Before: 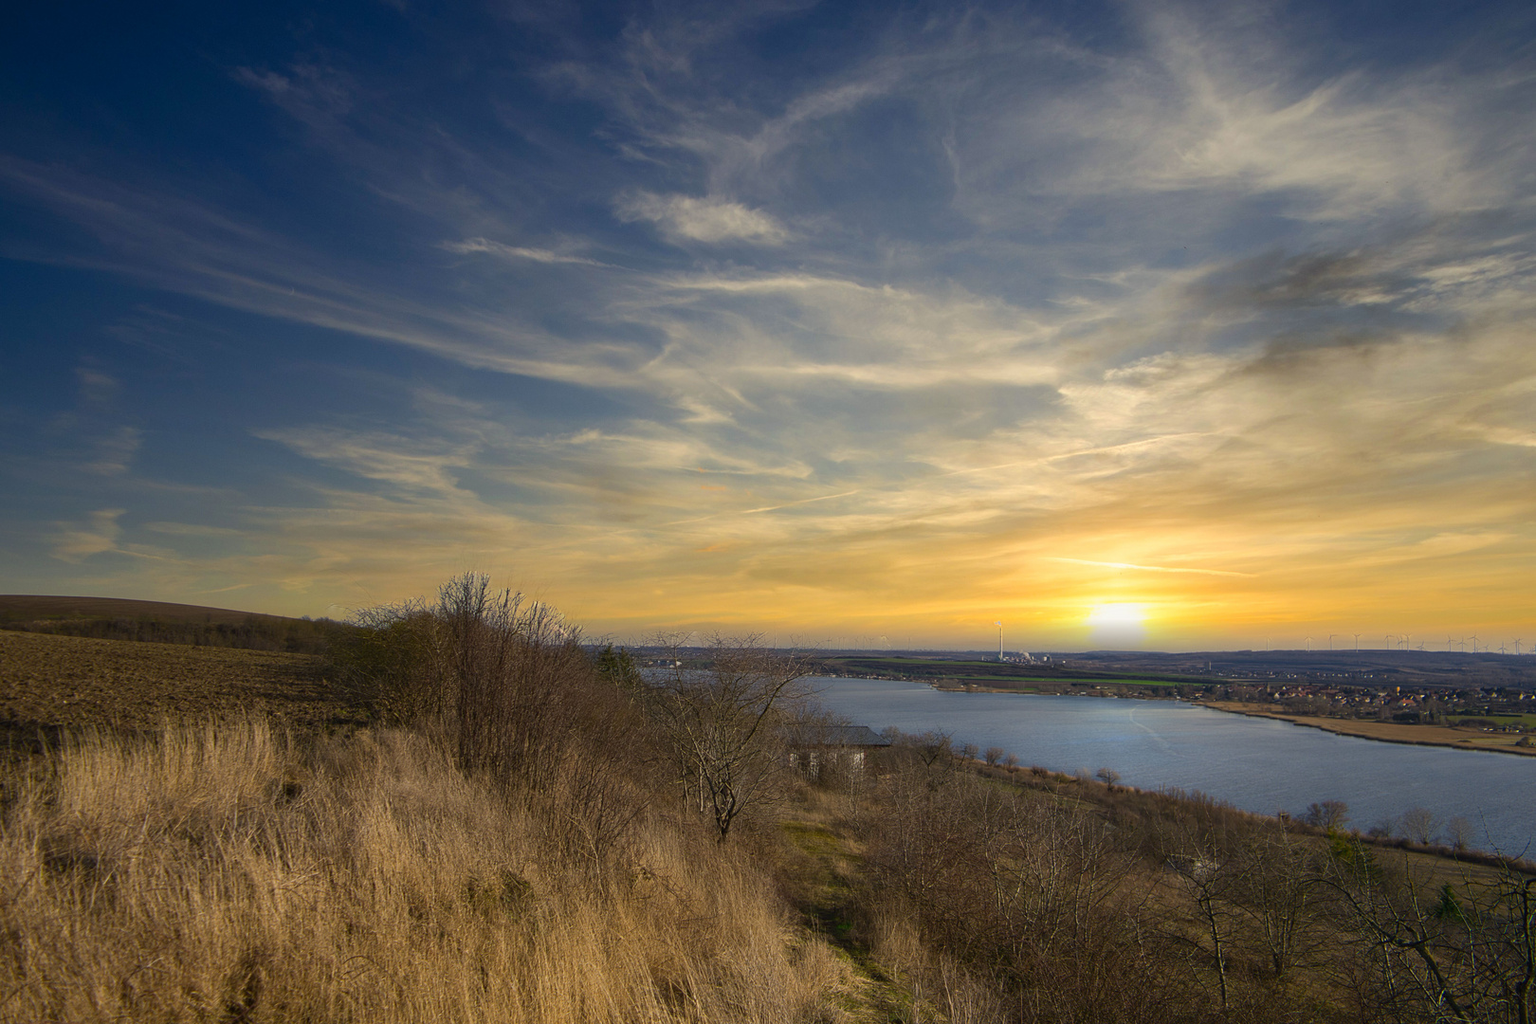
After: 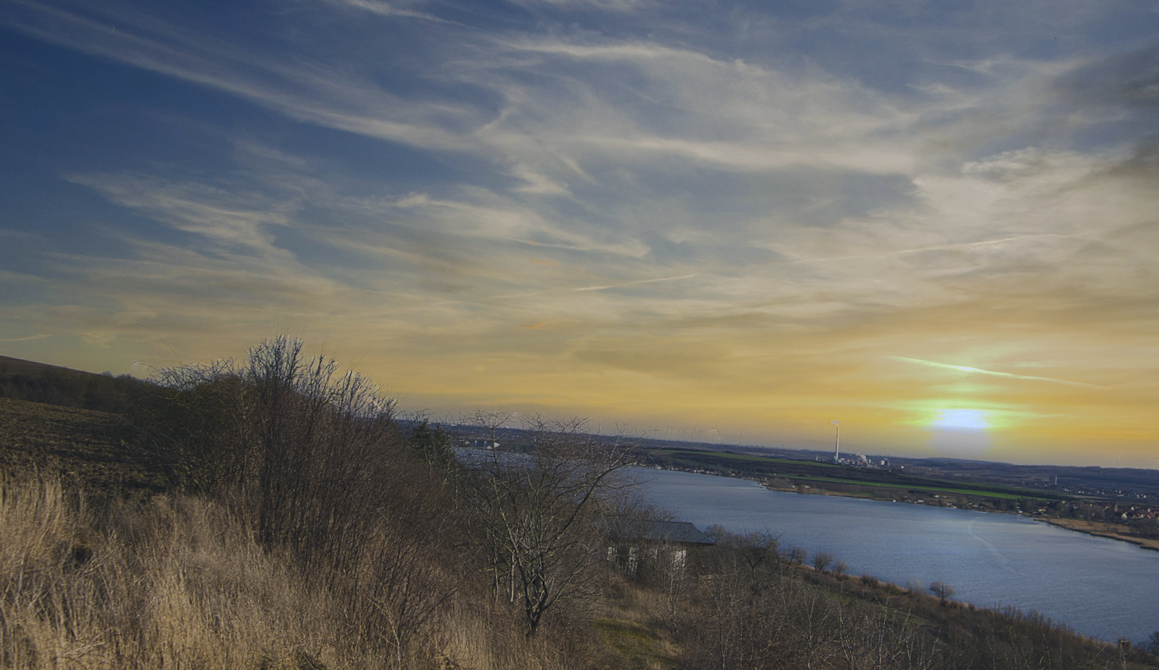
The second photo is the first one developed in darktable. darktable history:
white balance: red 0.931, blue 1.11
color correction: highlights a* 2.75, highlights b* 5, shadows a* -2.04, shadows b* -4.84, saturation 0.8
shadows and highlights: shadows -20, white point adjustment -2, highlights -35
tone curve: curves: ch0 [(0, 0) (0.003, 0.098) (0.011, 0.099) (0.025, 0.103) (0.044, 0.114) (0.069, 0.13) (0.1, 0.142) (0.136, 0.161) (0.177, 0.189) (0.224, 0.224) (0.277, 0.266) (0.335, 0.32) (0.399, 0.38) (0.468, 0.45) (0.543, 0.522) (0.623, 0.598) (0.709, 0.669) (0.801, 0.731) (0.898, 0.786) (1, 1)], preserve colors none
crop and rotate: angle -3.37°, left 9.79%, top 20.73%, right 12.42%, bottom 11.82%
